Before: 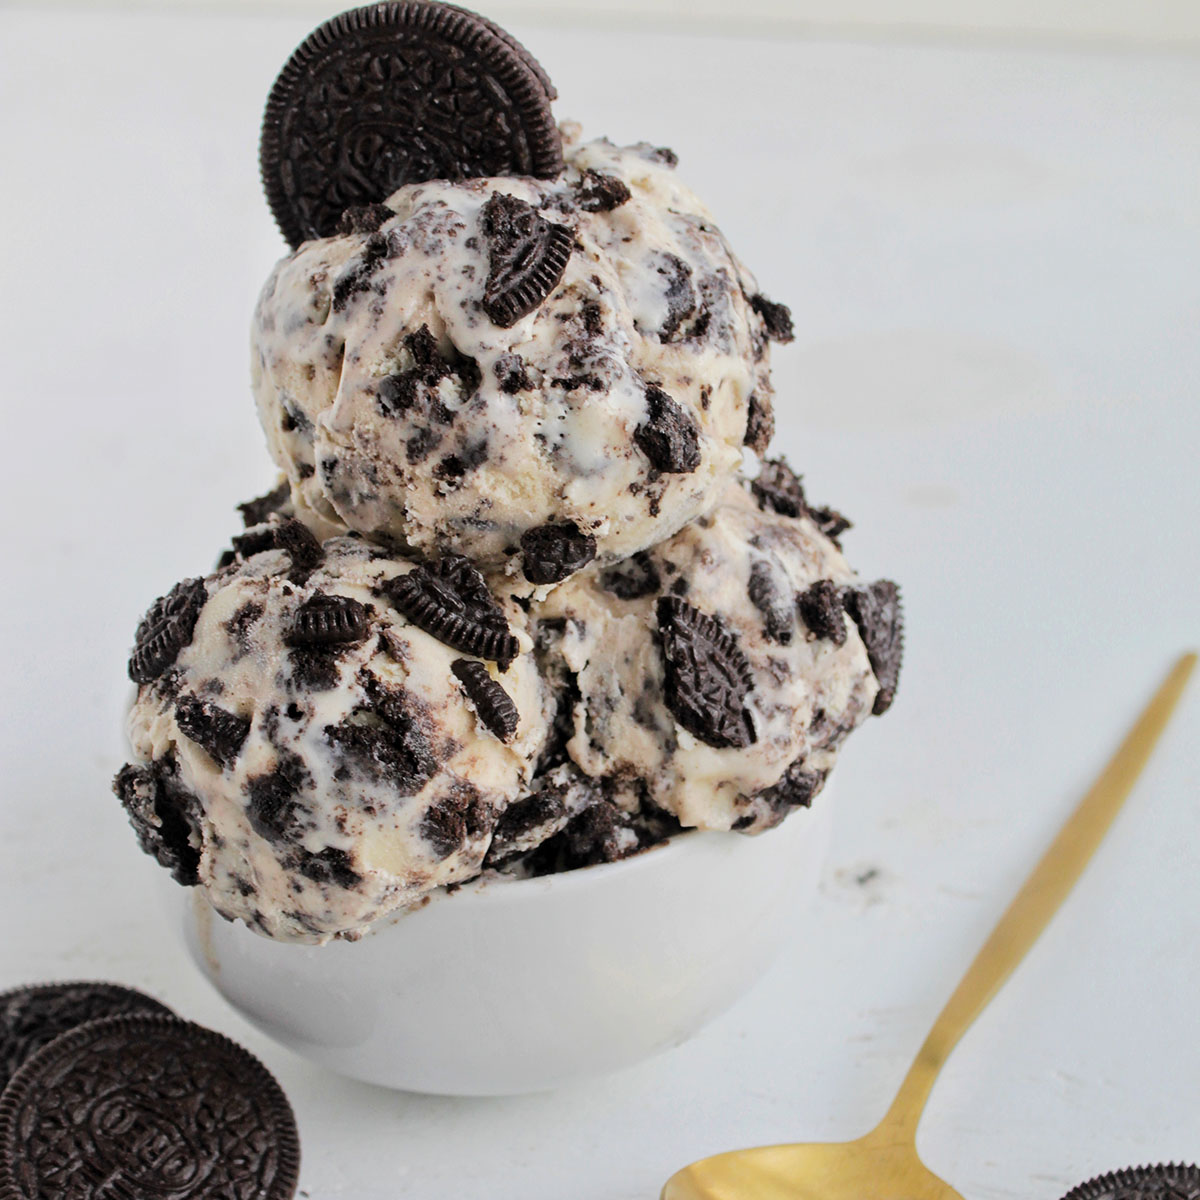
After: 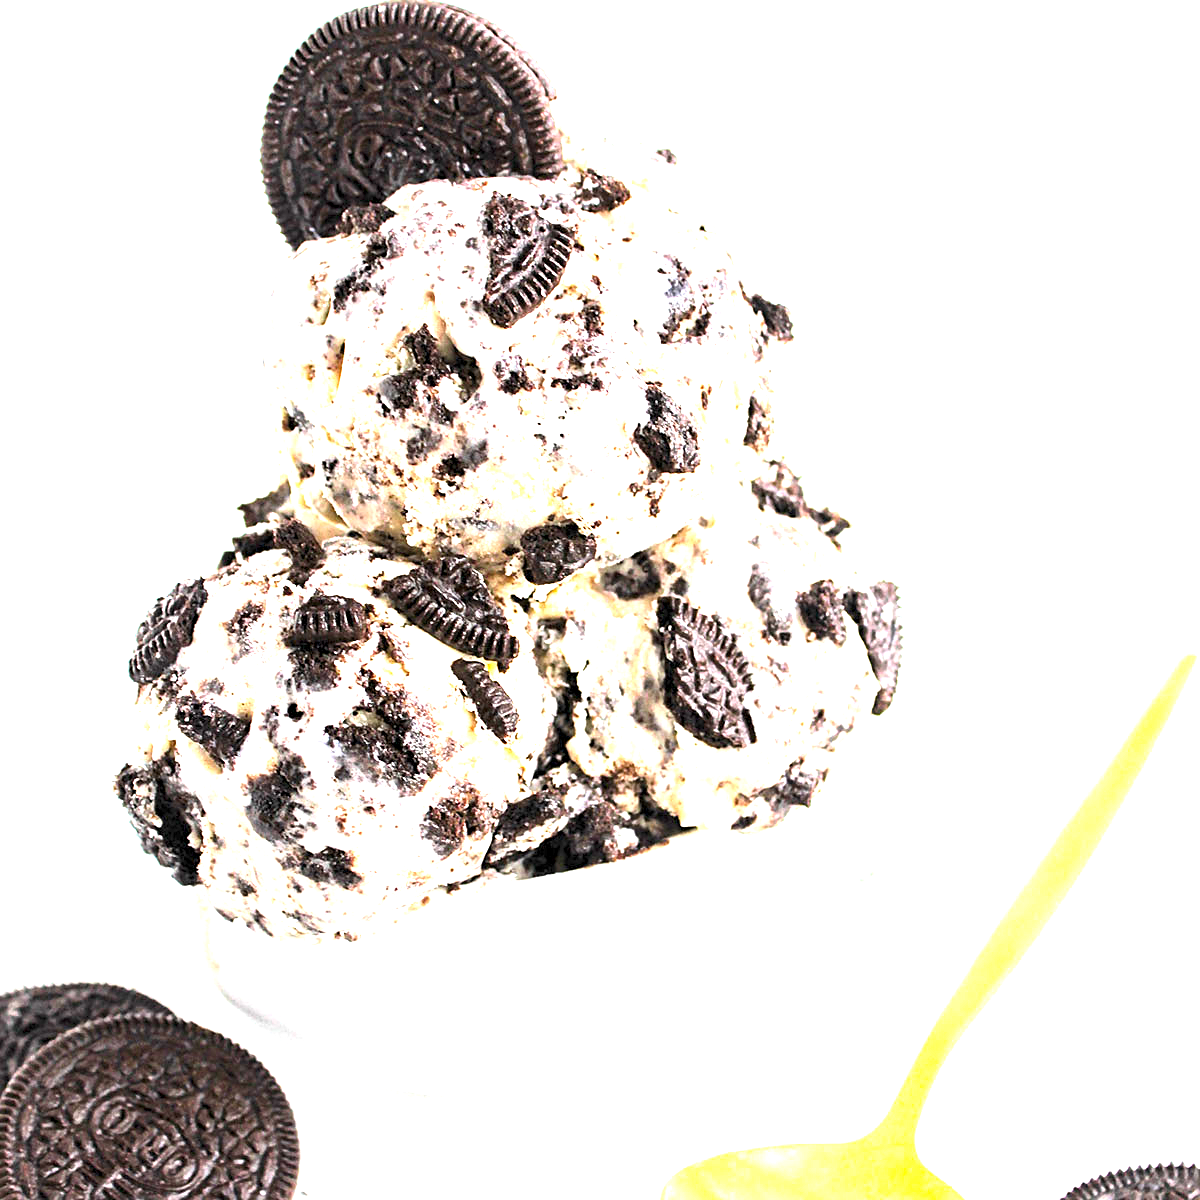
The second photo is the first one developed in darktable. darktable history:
color balance rgb: perceptual saturation grading › global saturation 20%, global vibrance 20%
exposure: exposure 2.207 EV, compensate highlight preservation false
sharpen: on, module defaults
